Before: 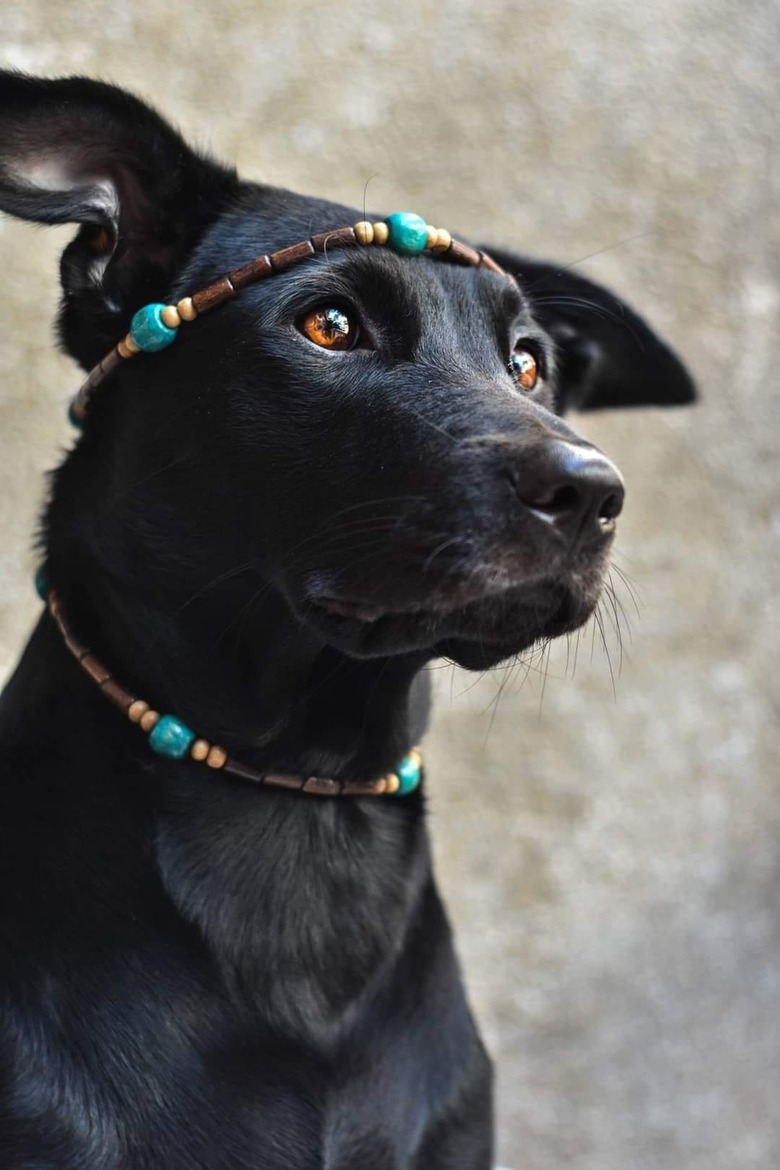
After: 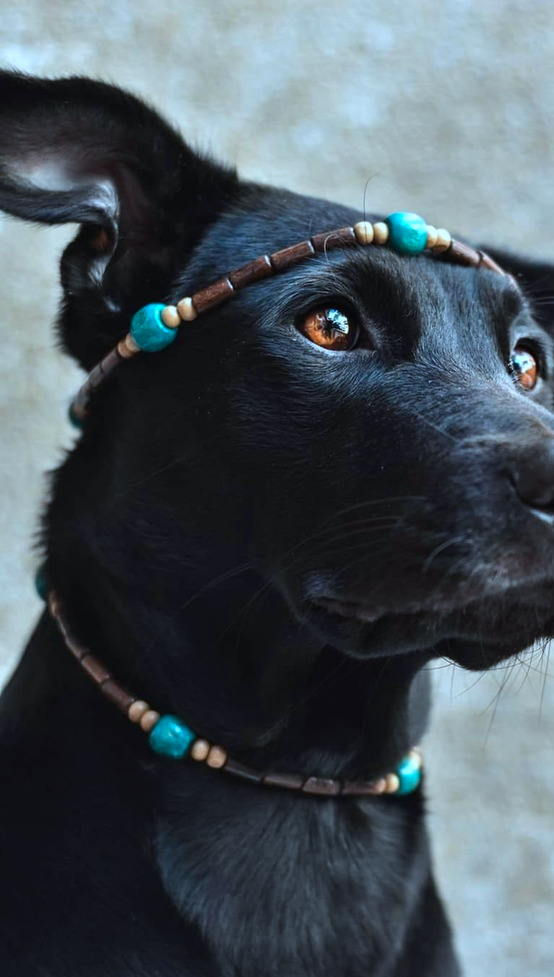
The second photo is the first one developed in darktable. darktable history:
crop: right 28.961%, bottom 16.433%
color correction: highlights a* -9.56, highlights b* -21.69
